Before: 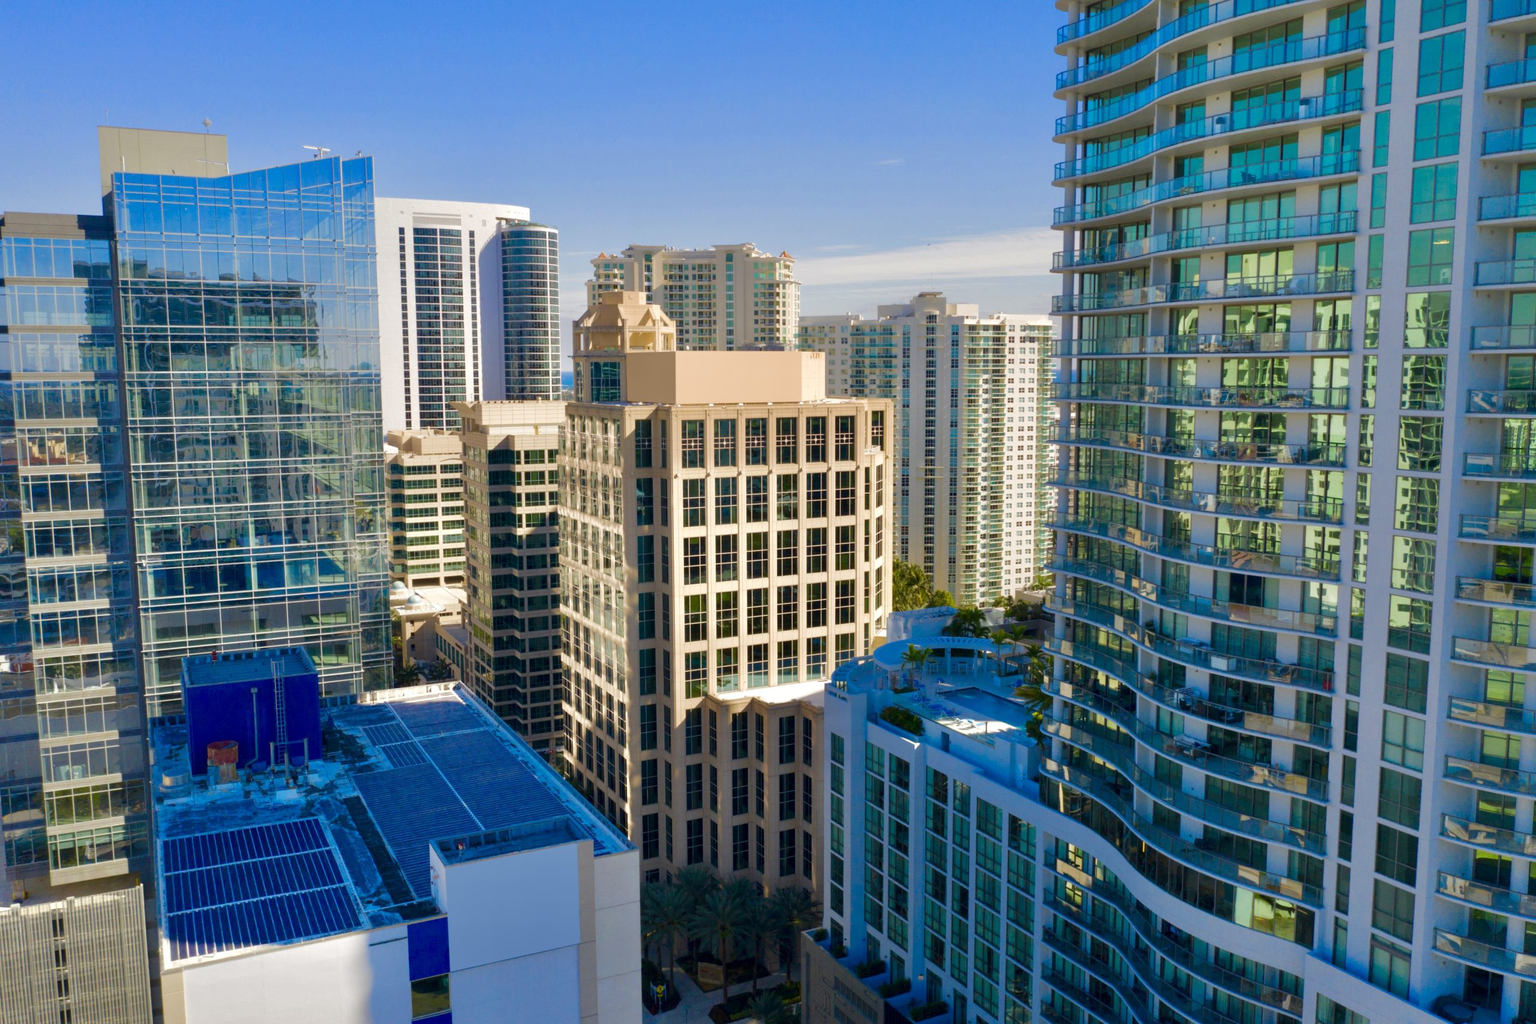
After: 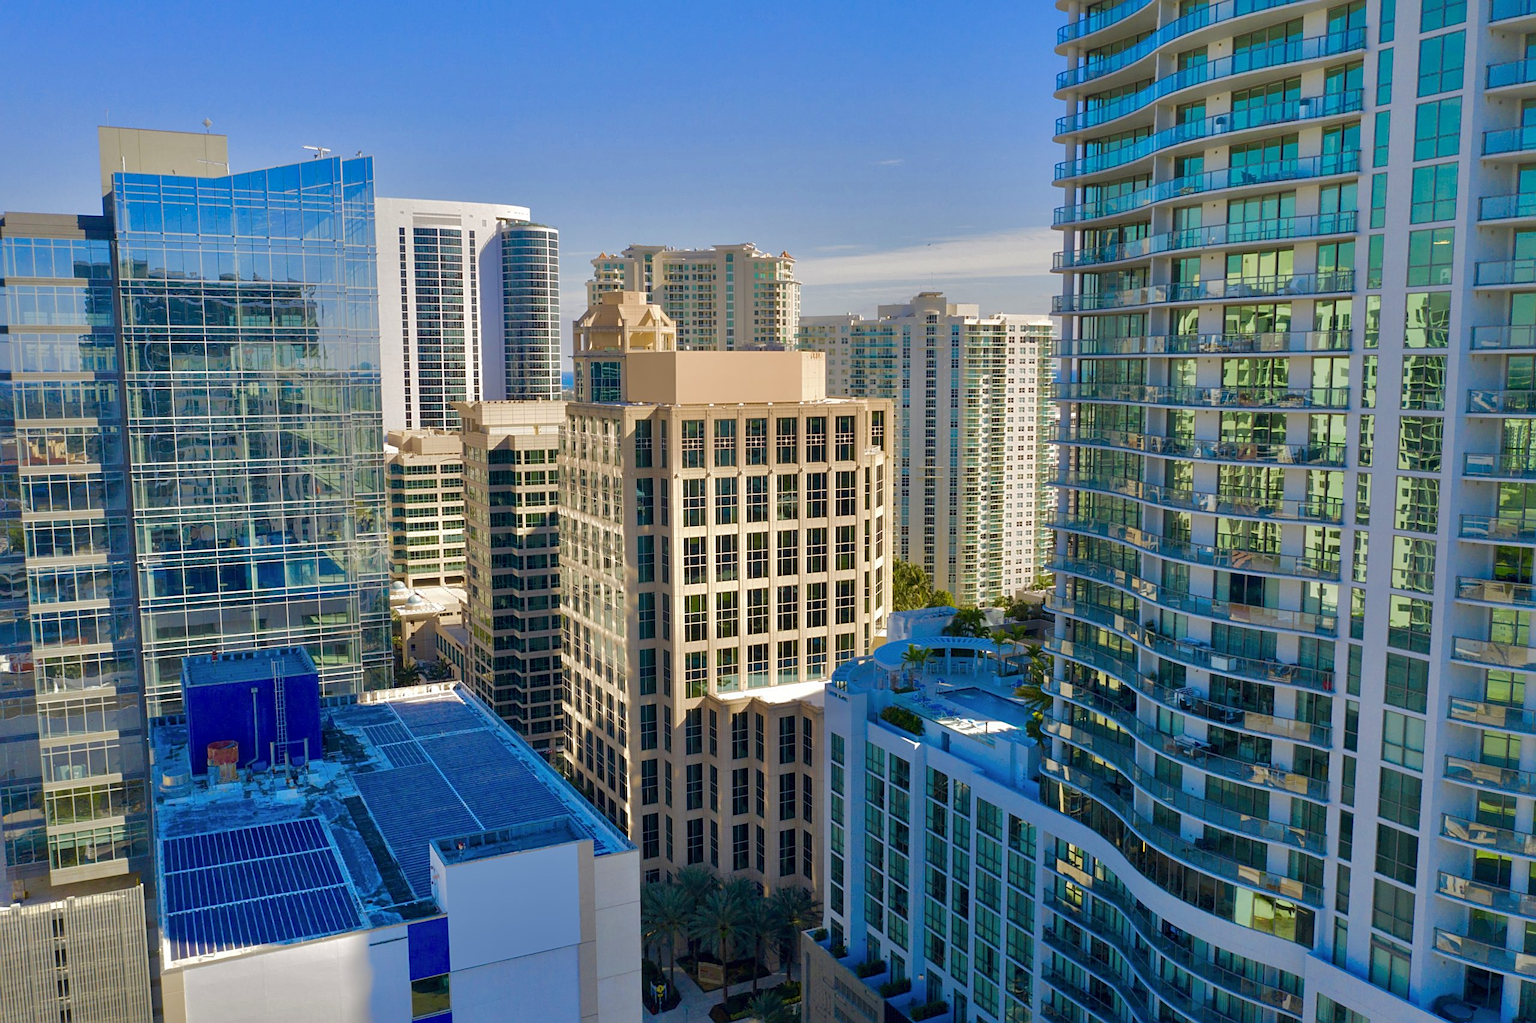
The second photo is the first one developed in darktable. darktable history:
sharpen: on, module defaults
shadows and highlights: shadows 40, highlights -60
